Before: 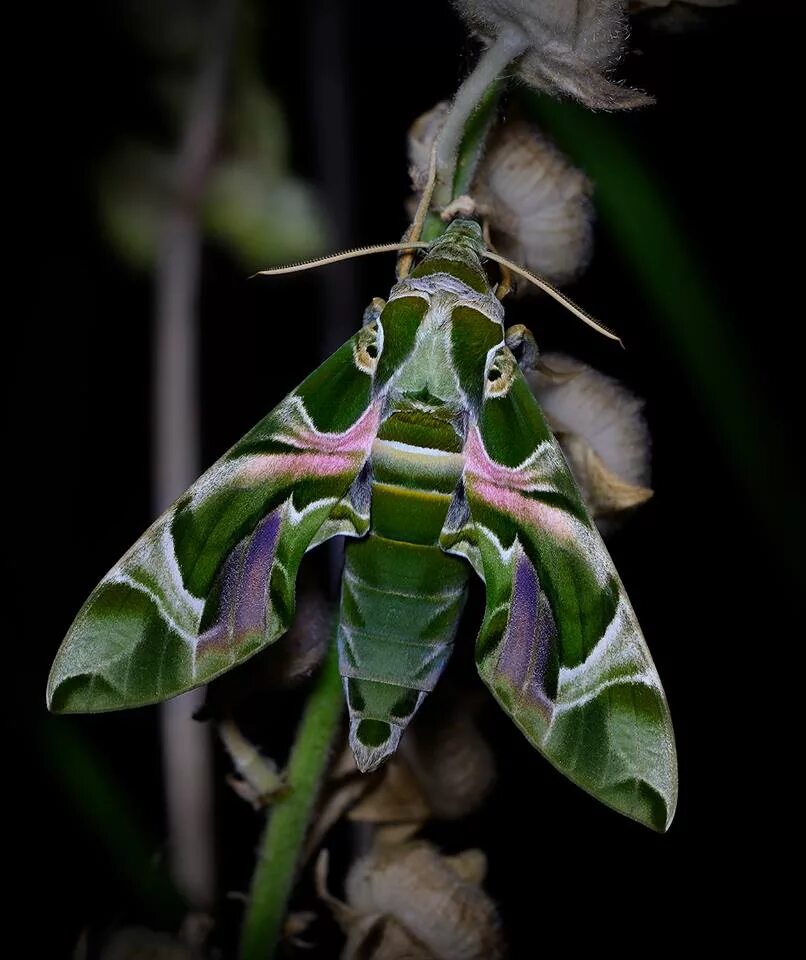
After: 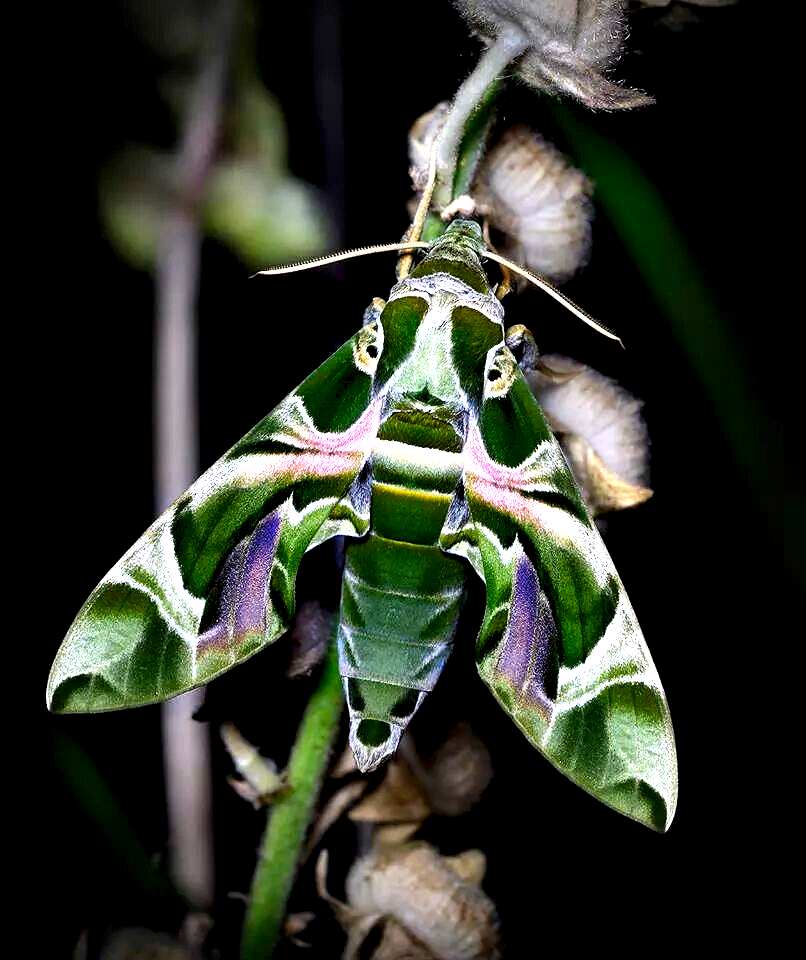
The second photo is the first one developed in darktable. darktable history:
contrast equalizer: y [[0.6 ×6], [0.55 ×6], [0 ×6], [0 ×6], [0 ×6]]
levels: levels [0, 0.374, 0.749]
shadows and highlights: radius 329.86, shadows 54.32, highlights -98.39, compress 94.35%, soften with gaussian
